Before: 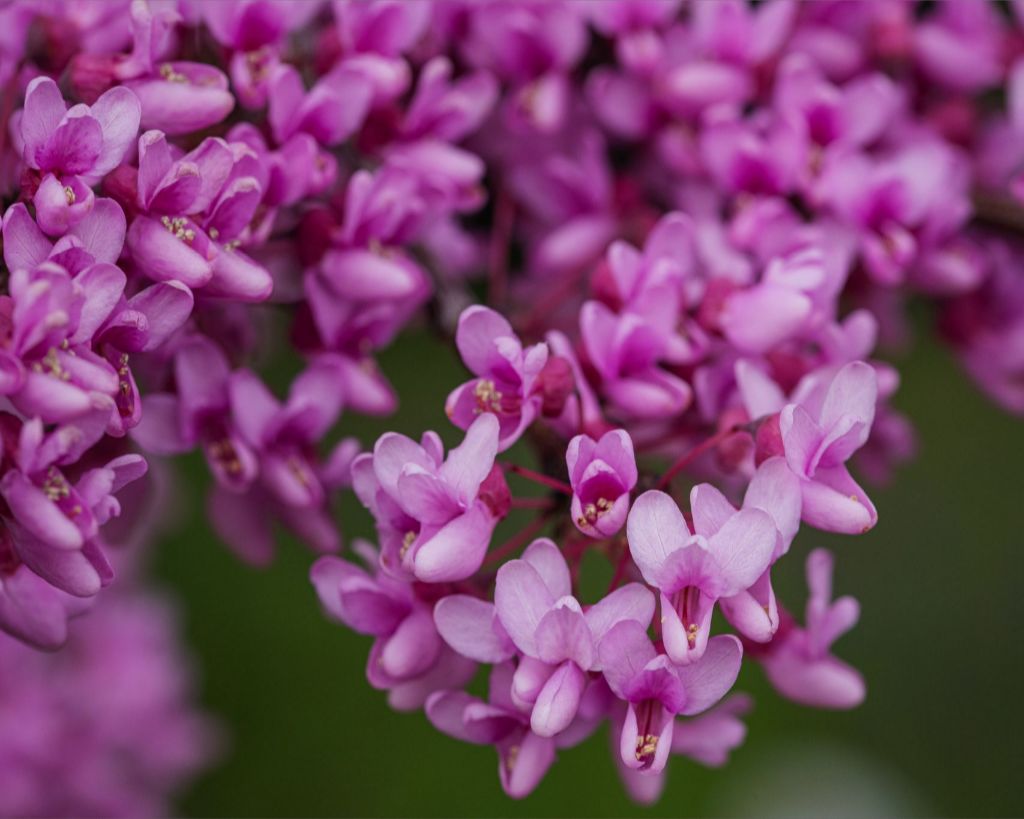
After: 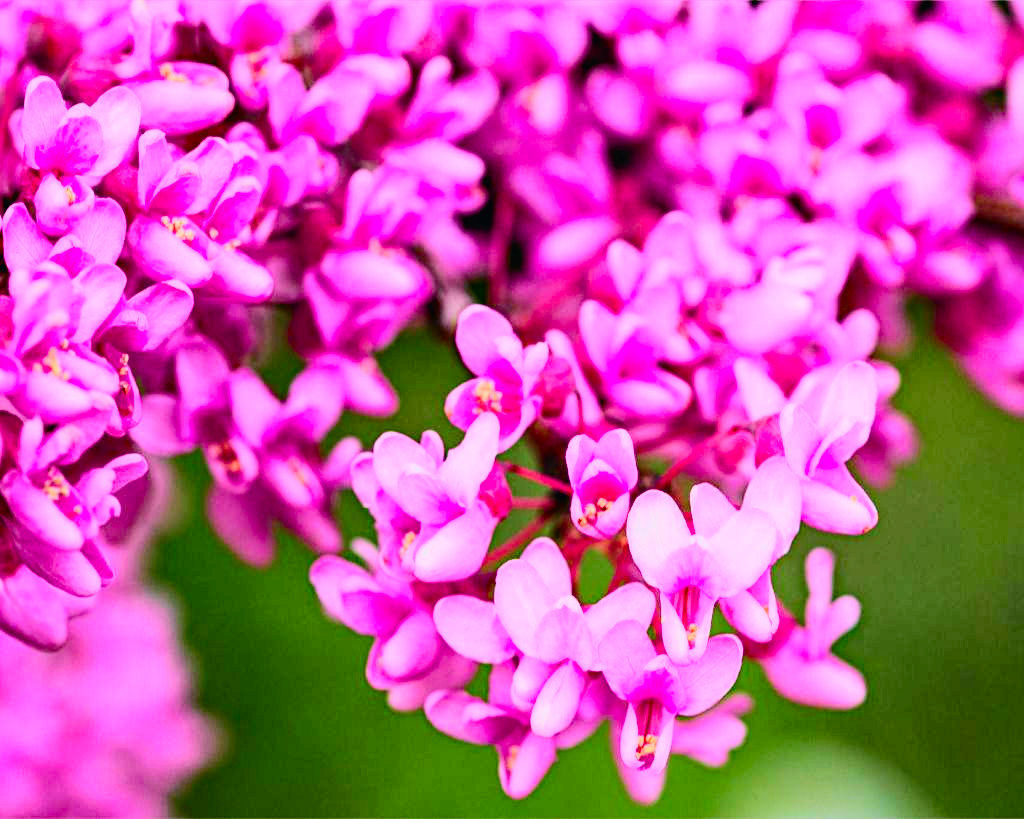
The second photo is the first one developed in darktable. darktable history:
color balance: output saturation 110%
filmic rgb: black relative exposure -7.65 EV, white relative exposure 4.56 EV, hardness 3.61, contrast 1.05
tone curve: curves: ch0 [(0, 0.012) (0.052, 0.04) (0.107, 0.086) (0.276, 0.265) (0.461, 0.531) (0.718, 0.79) (0.921, 0.909) (0.999, 0.951)]; ch1 [(0, 0) (0.339, 0.298) (0.402, 0.363) (0.444, 0.415) (0.485, 0.469) (0.494, 0.493) (0.504, 0.501) (0.525, 0.534) (0.555, 0.587) (0.594, 0.647) (1, 1)]; ch2 [(0, 0) (0.48, 0.48) (0.504, 0.5) (0.535, 0.557) (0.581, 0.623) (0.649, 0.683) (0.824, 0.815) (1, 1)], color space Lab, independent channels, preserve colors none
haze removal: strength 0.29, distance 0.25, compatibility mode true, adaptive false
exposure: black level correction 0, exposure 1.3 EV, compensate highlight preservation false
contrast brightness saturation: contrast 0.2, brightness 0.16, saturation 0.22
